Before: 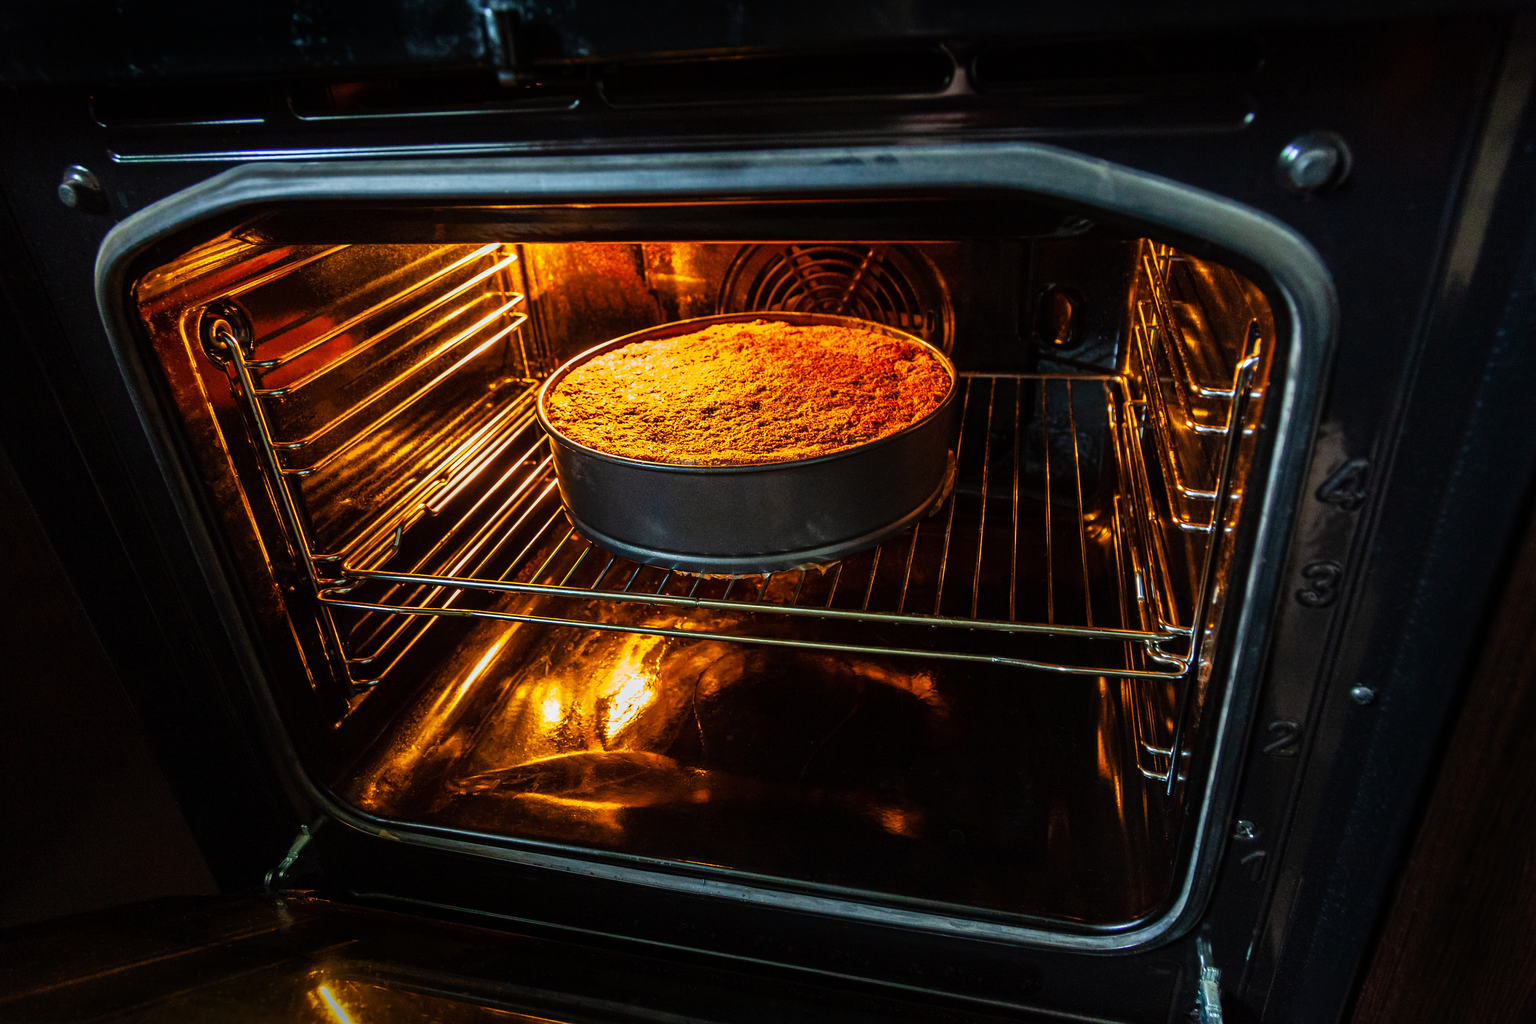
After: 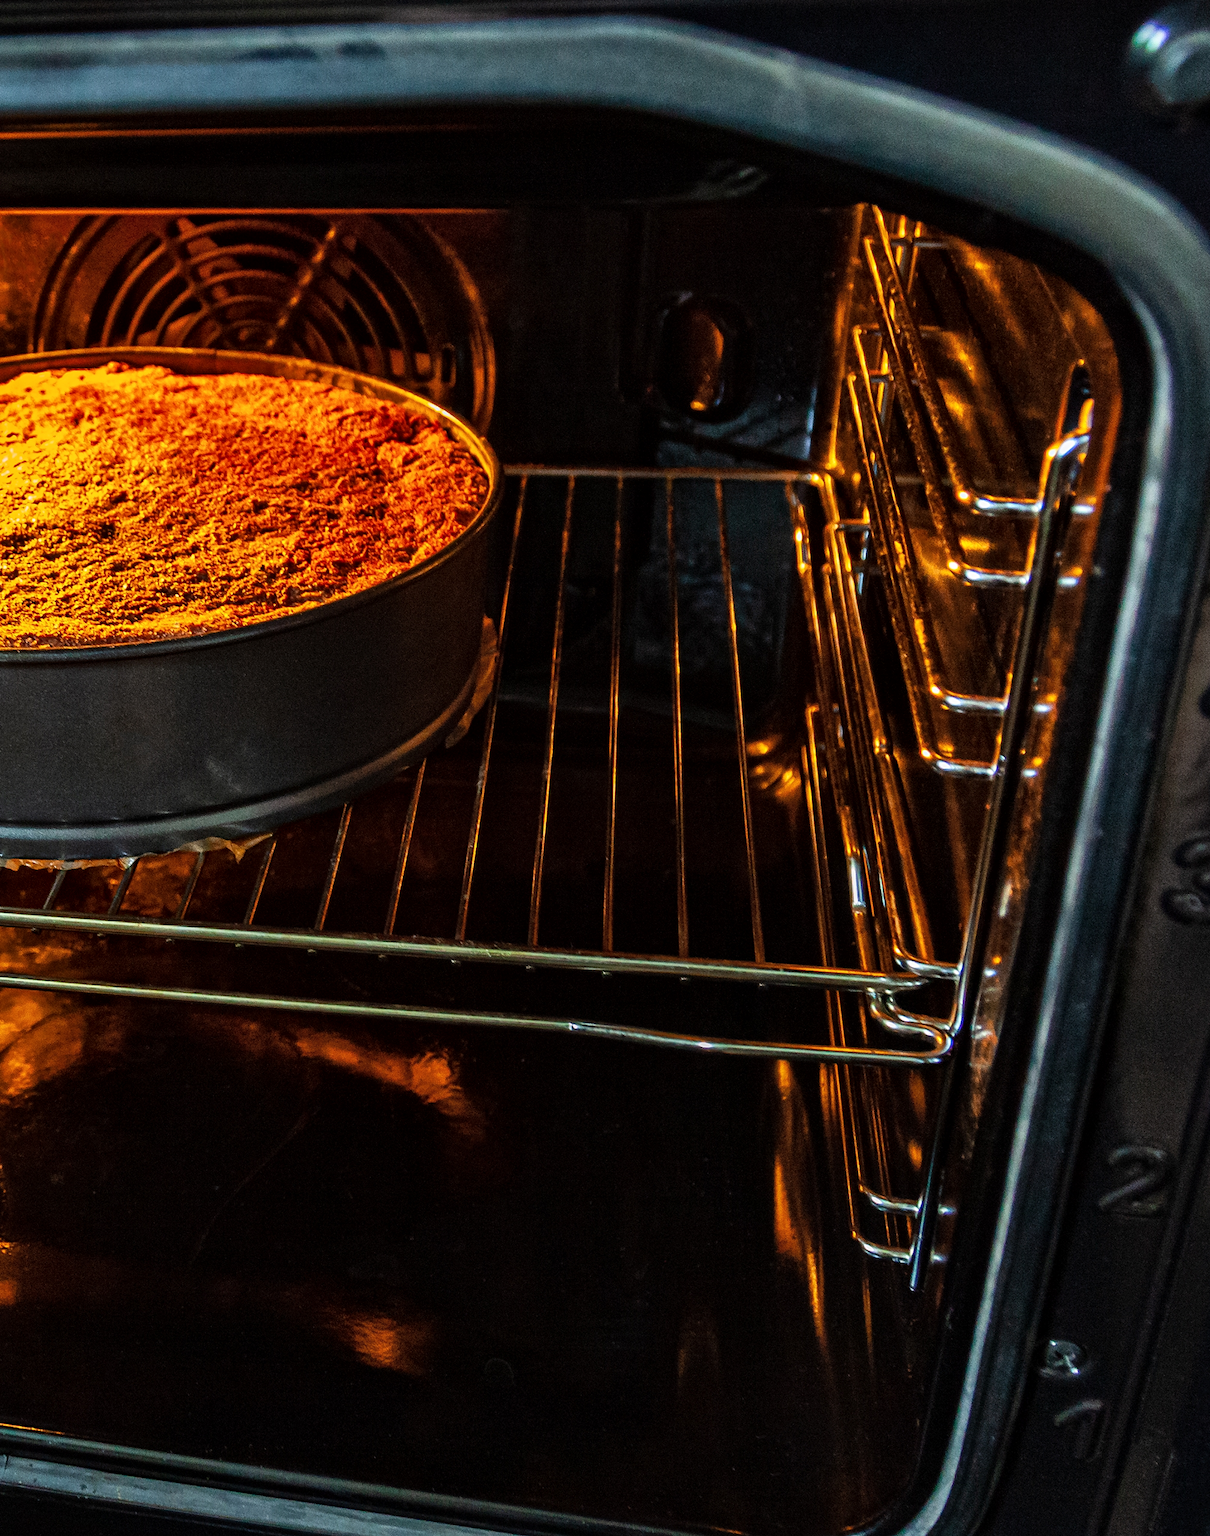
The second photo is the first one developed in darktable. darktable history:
local contrast: mode bilateral grid, contrast 20, coarseness 49, detail 119%, midtone range 0.2
crop: left 45.65%, top 13.099%, right 13.975%, bottom 10.062%
